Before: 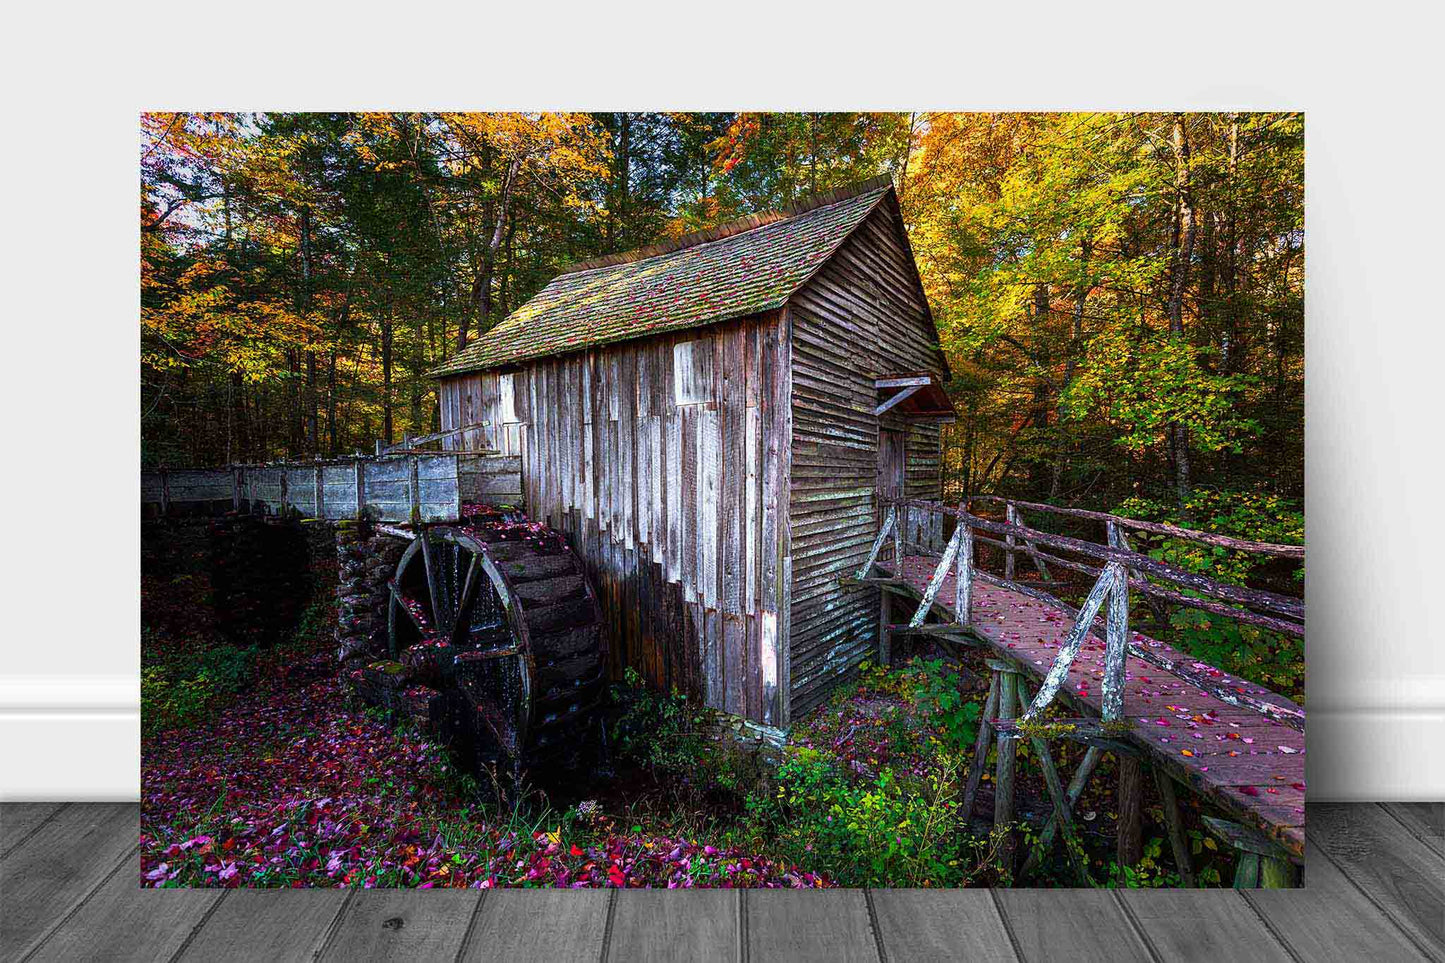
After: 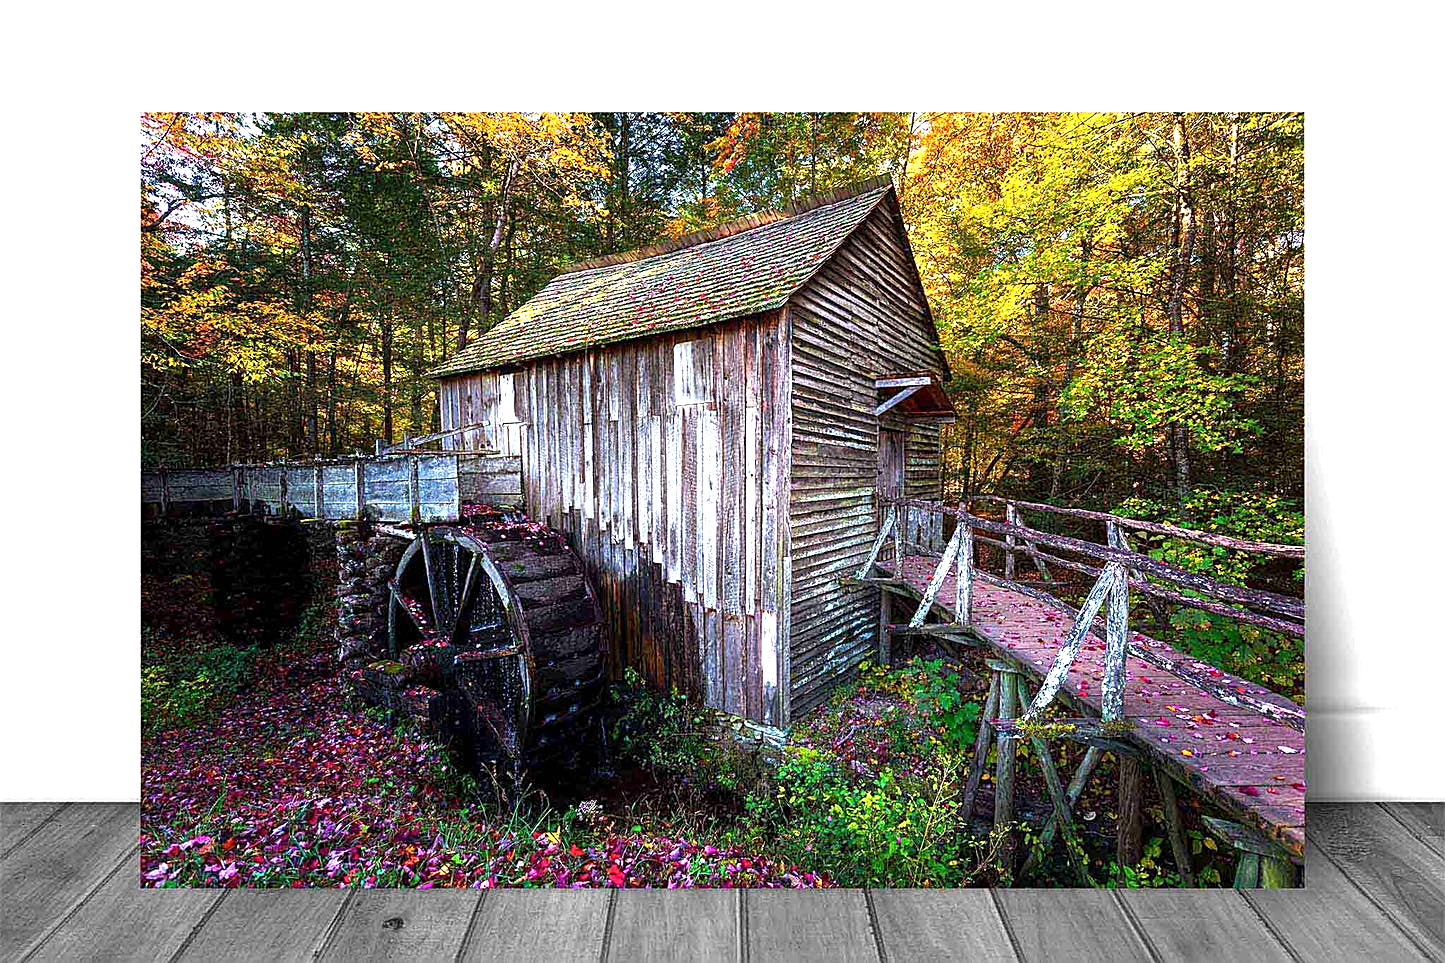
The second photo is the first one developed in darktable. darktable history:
exposure: black level correction 0.001, exposure 0.955 EV, compensate exposure bias true, compensate highlight preservation false
color zones: curves: ch0 [(0, 0.5) (0.143, 0.5) (0.286, 0.5) (0.429, 0.5) (0.571, 0.5) (0.714, 0.476) (0.857, 0.5) (1, 0.5)]; ch2 [(0, 0.5) (0.143, 0.5) (0.286, 0.5) (0.429, 0.5) (0.571, 0.5) (0.714, 0.487) (0.857, 0.5) (1, 0.5)]
sharpen: on, module defaults
